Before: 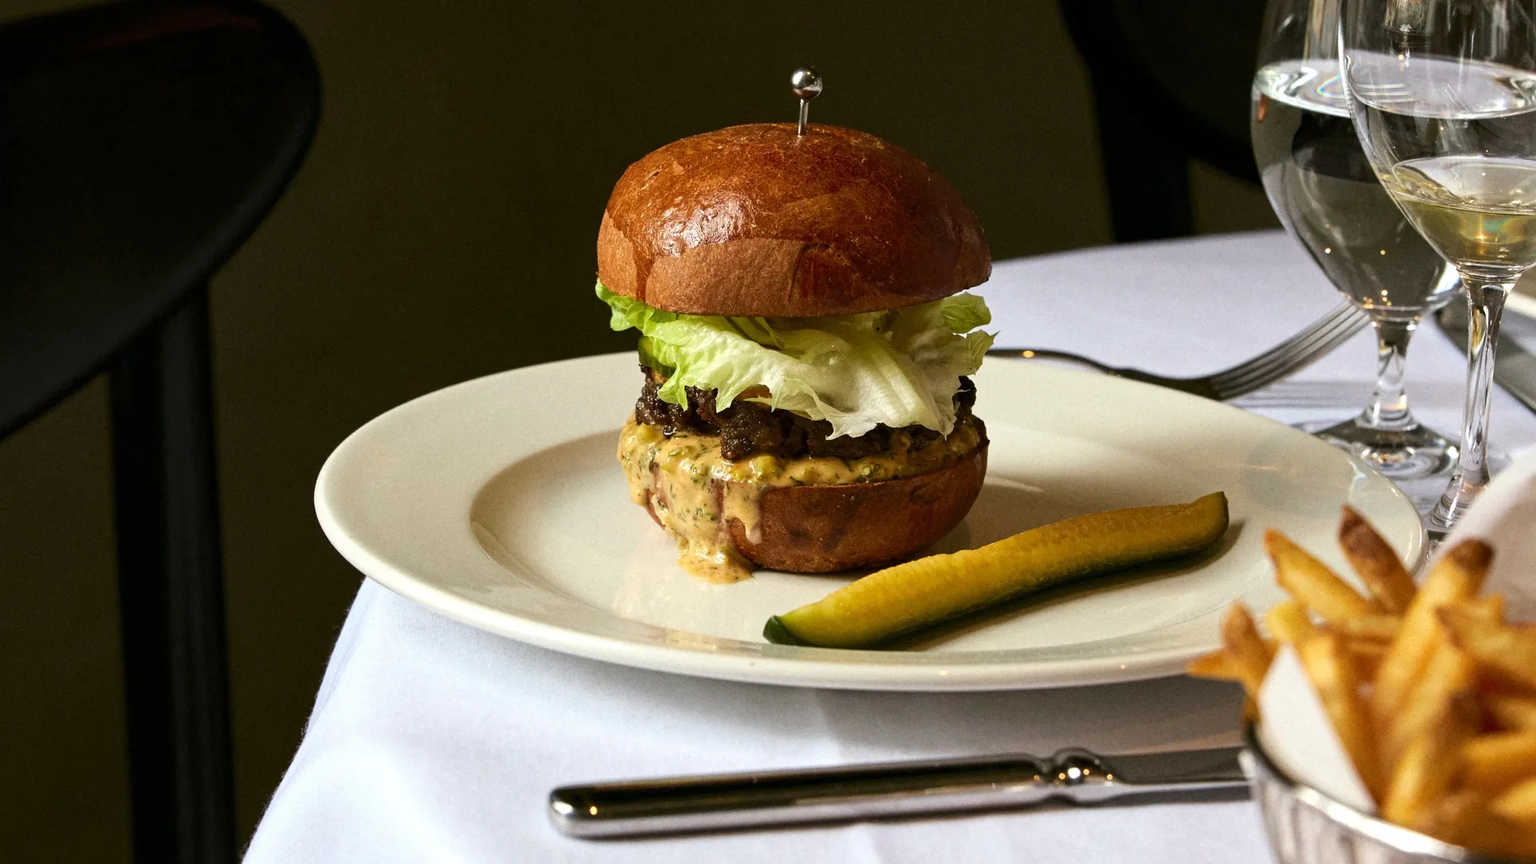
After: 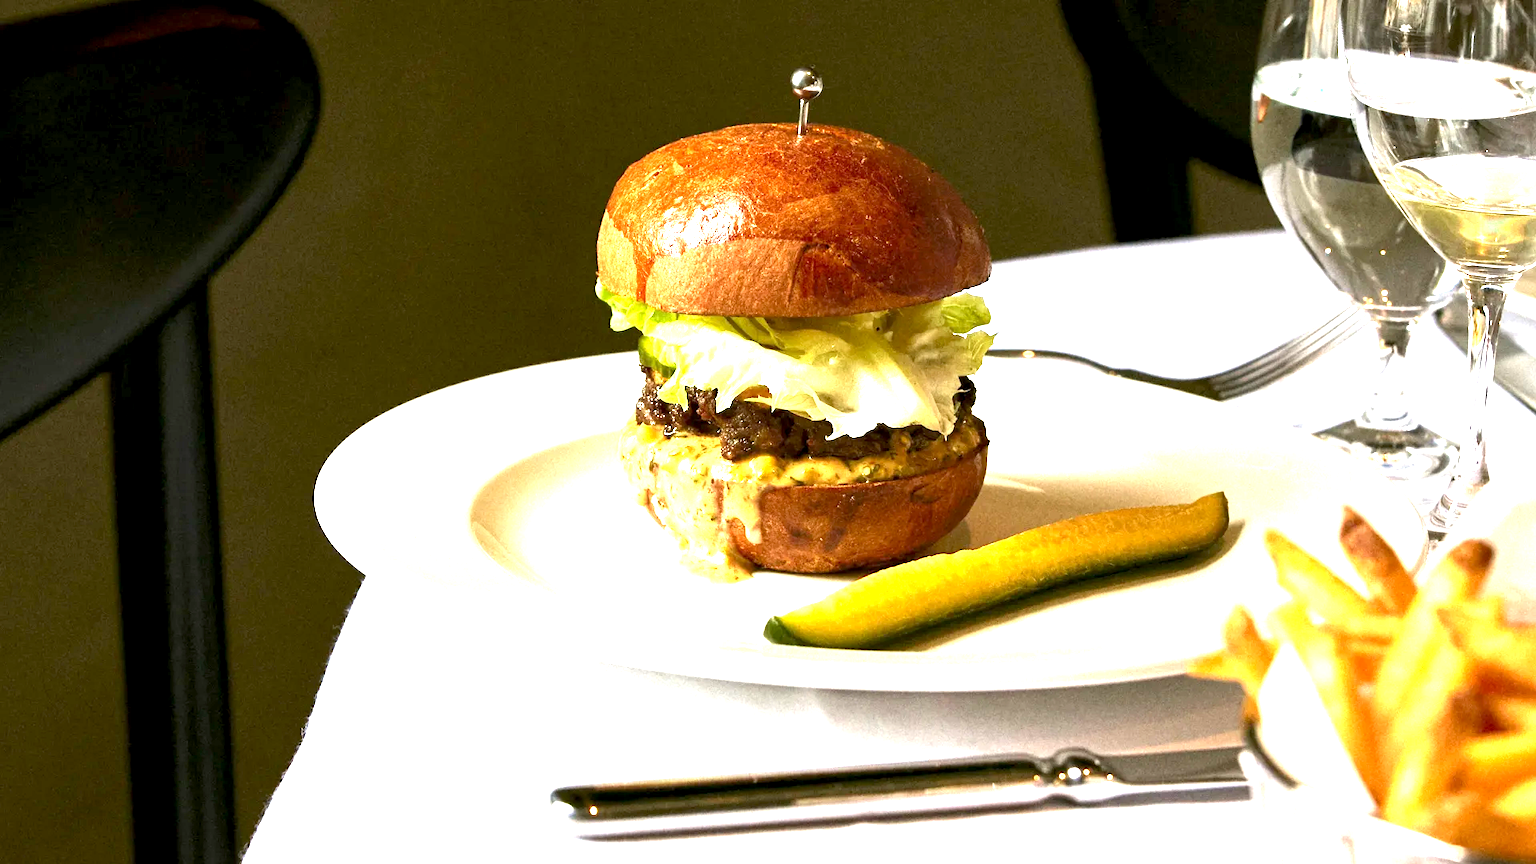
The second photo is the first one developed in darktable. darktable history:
exposure: black level correction 0.002, exposure 1.995 EV, compensate exposure bias true, compensate highlight preservation false
